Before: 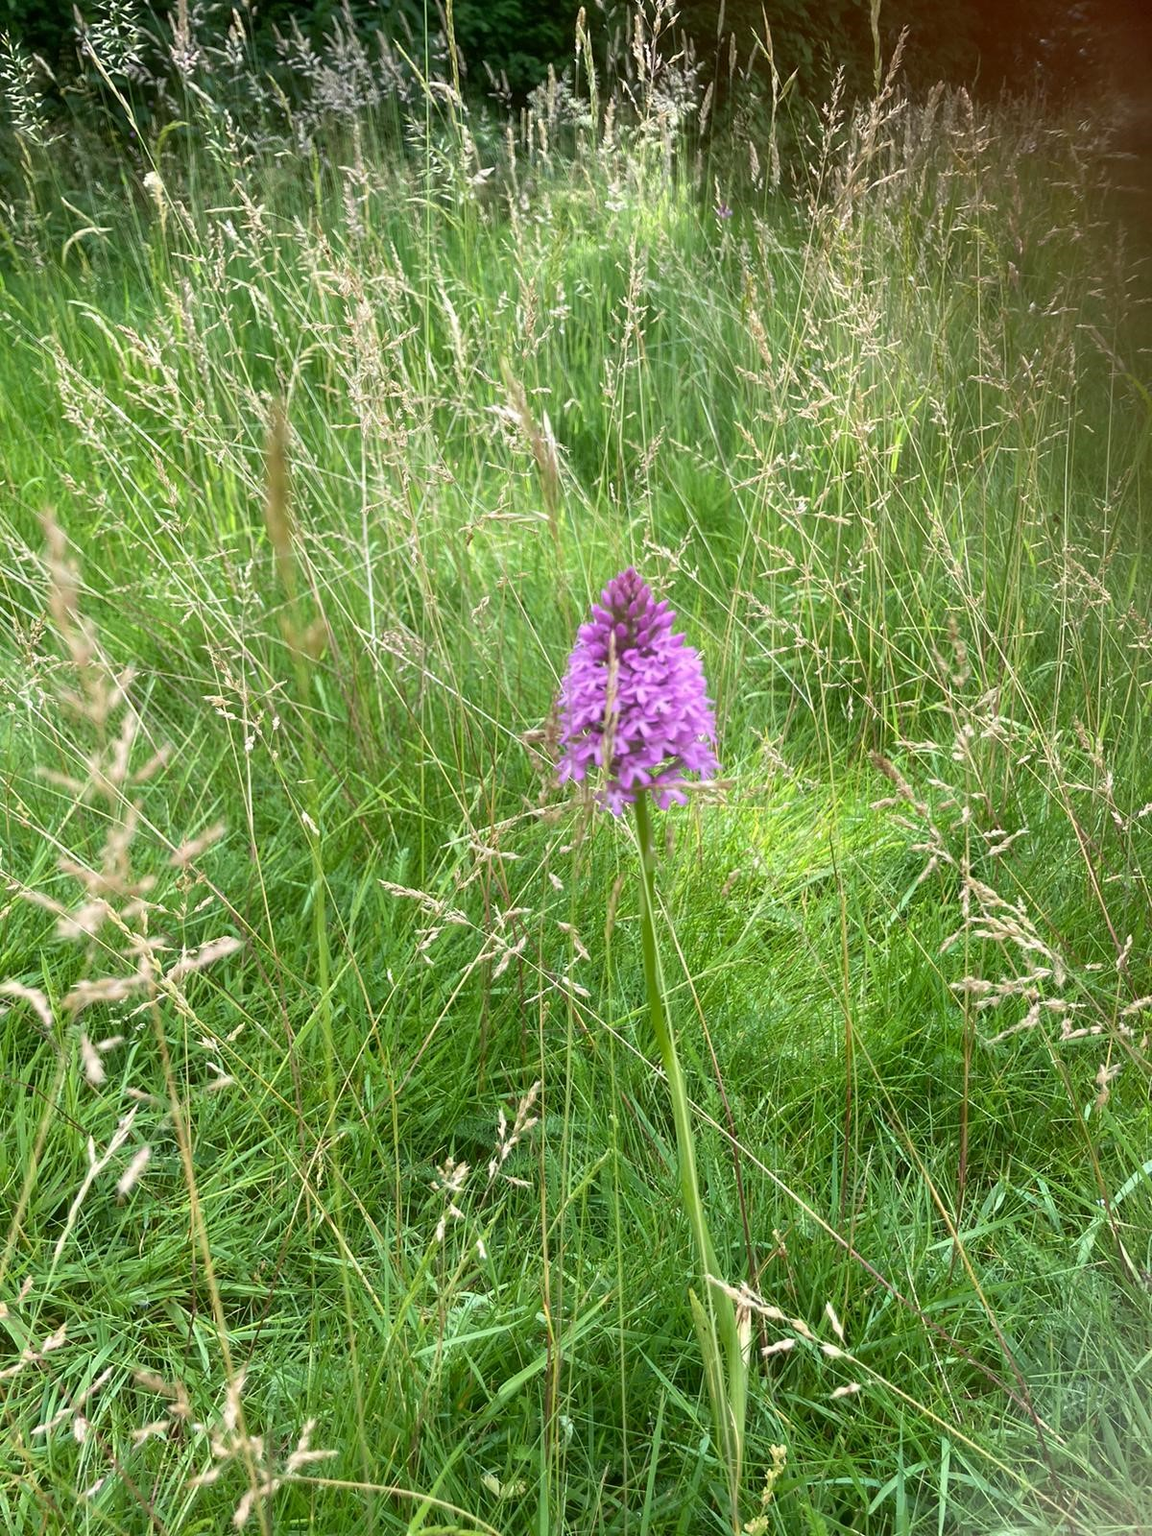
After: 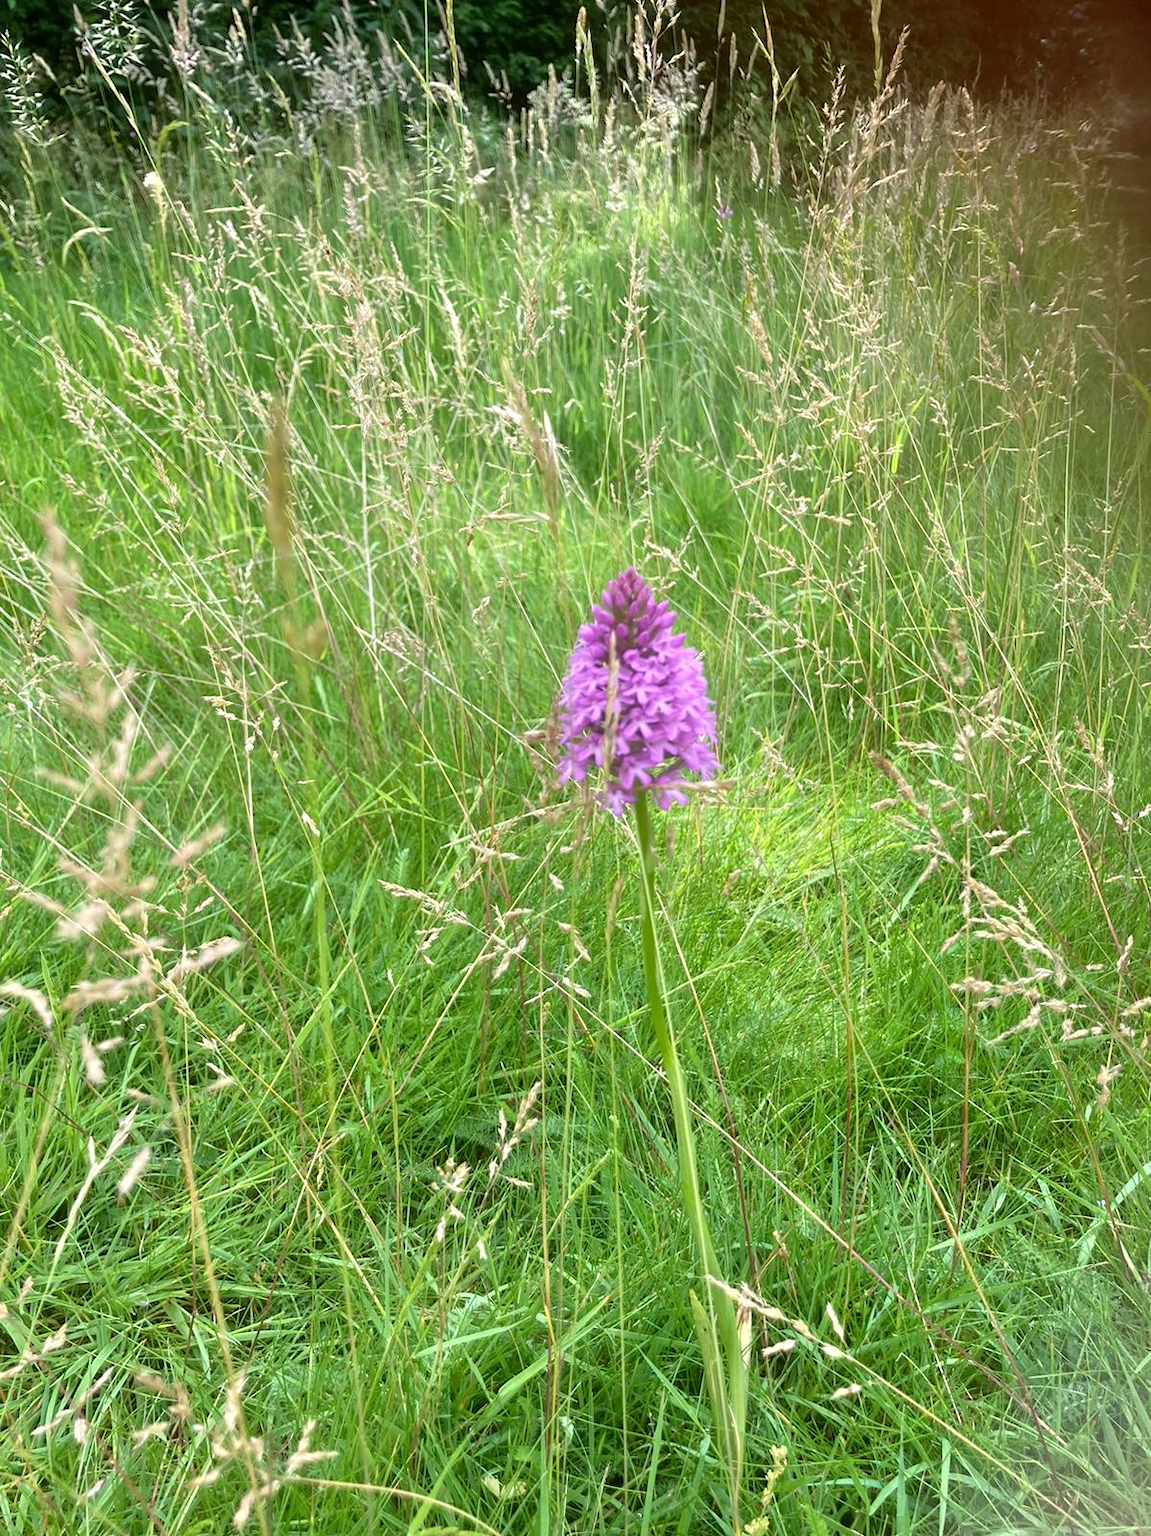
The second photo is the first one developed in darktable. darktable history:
crop and rotate: left 0.069%, bottom 0.011%
tone equalizer: -8 EV 0.012 EV, -7 EV -0.014 EV, -6 EV 0.021 EV, -5 EV 0.032 EV, -4 EV 0.275 EV, -3 EV 0.678 EV, -2 EV 0.584 EV, -1 EV 0.205 EV, +0 EV 0.04 EV
